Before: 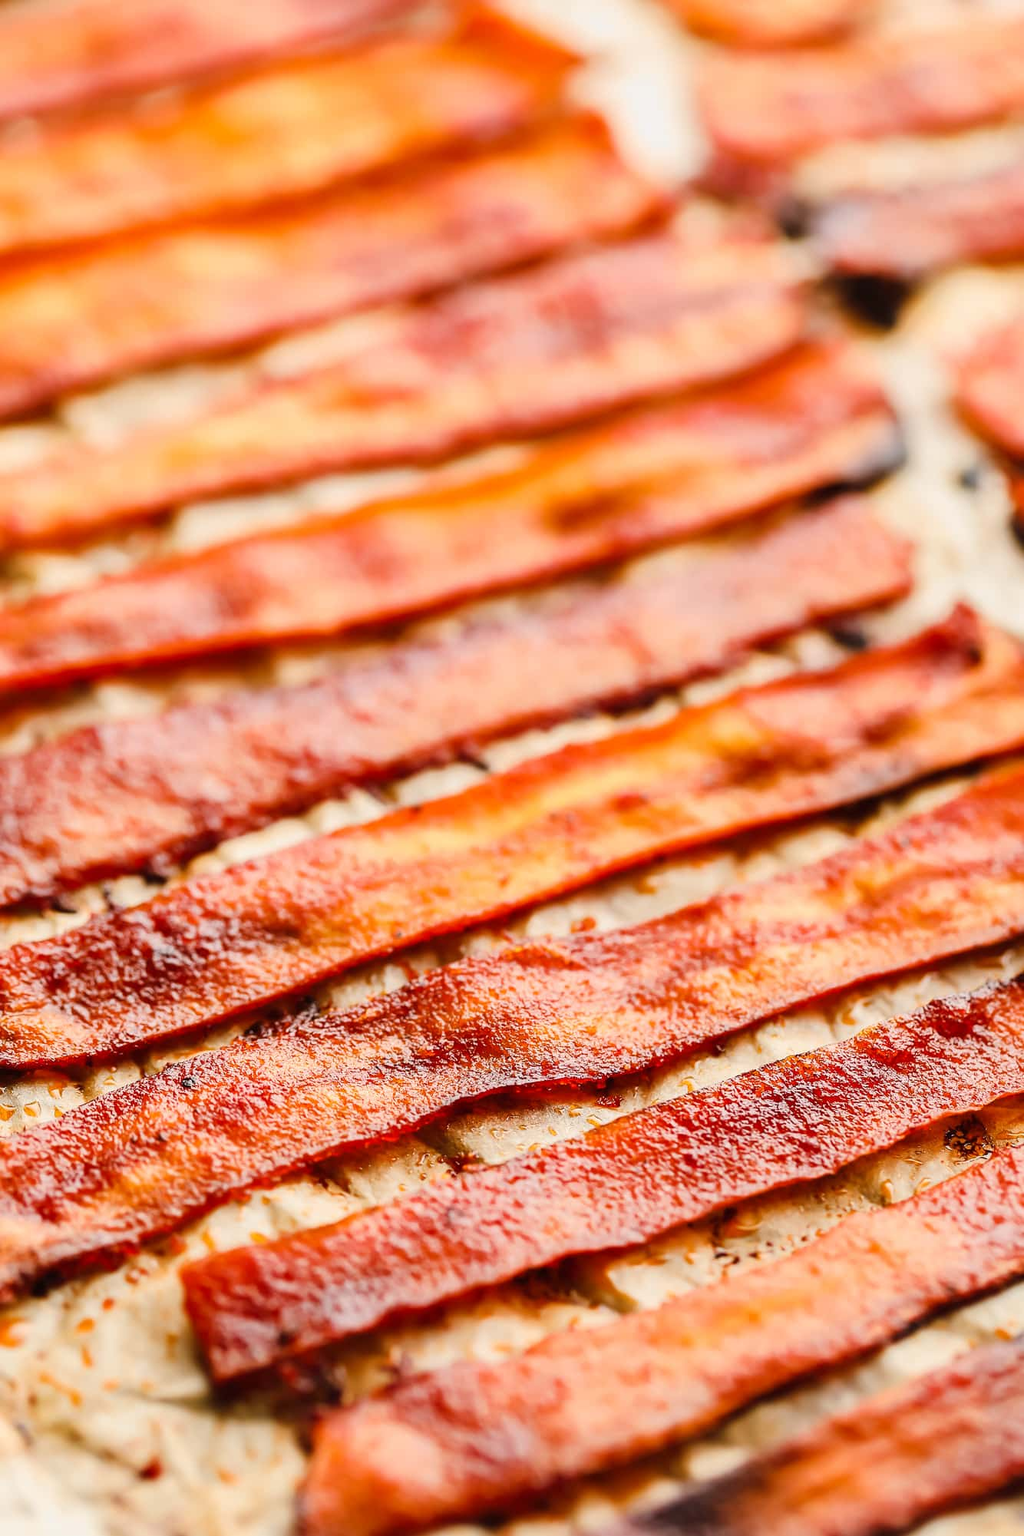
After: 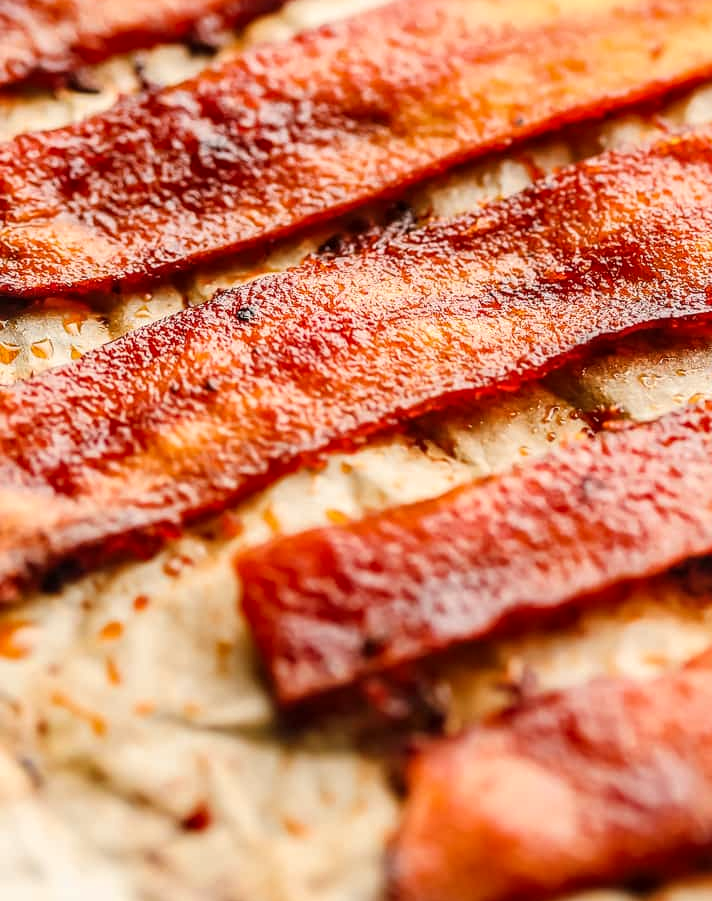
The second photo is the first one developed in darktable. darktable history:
local contrast: on, module defaults
crop and rotate: top 54.778%, right 46.61%, bottom 0.159%
white balance: red 1.009, blue 0.985
